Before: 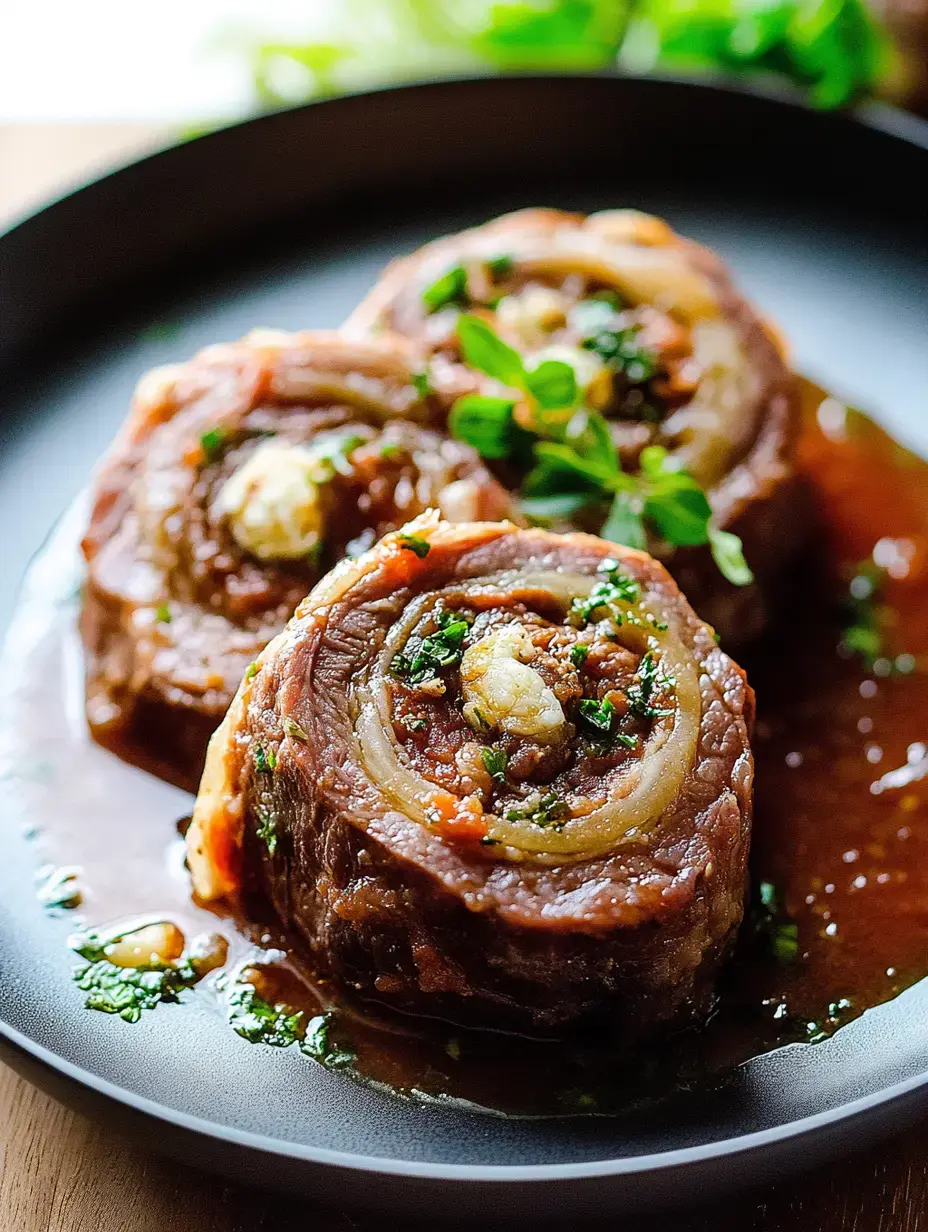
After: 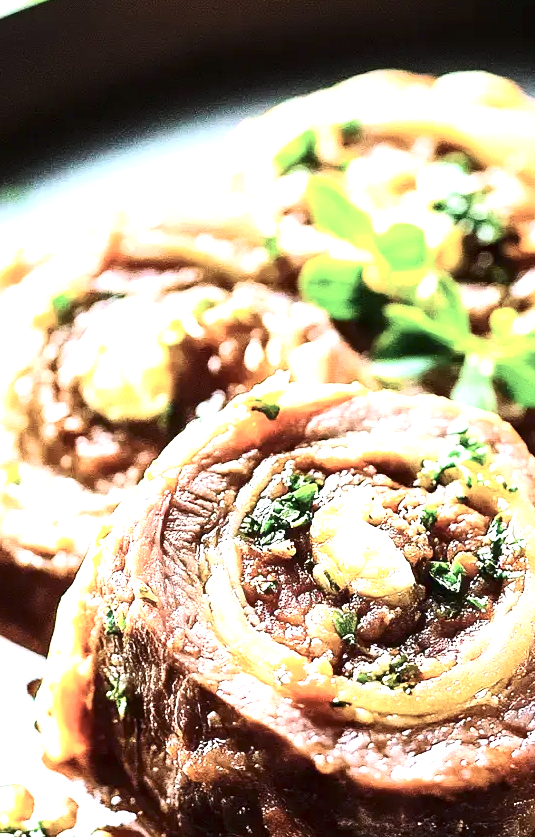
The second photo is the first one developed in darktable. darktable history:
crop: left 16.182%, top 11.273%, right 26.137%, bottom 20.785%
contrast brightness saturation: contrast 0.253, saturation -0.311
exposure: black level correction 0, exposure 1.758 EV, compensate exposure bias true, compensate highlight preservation false
